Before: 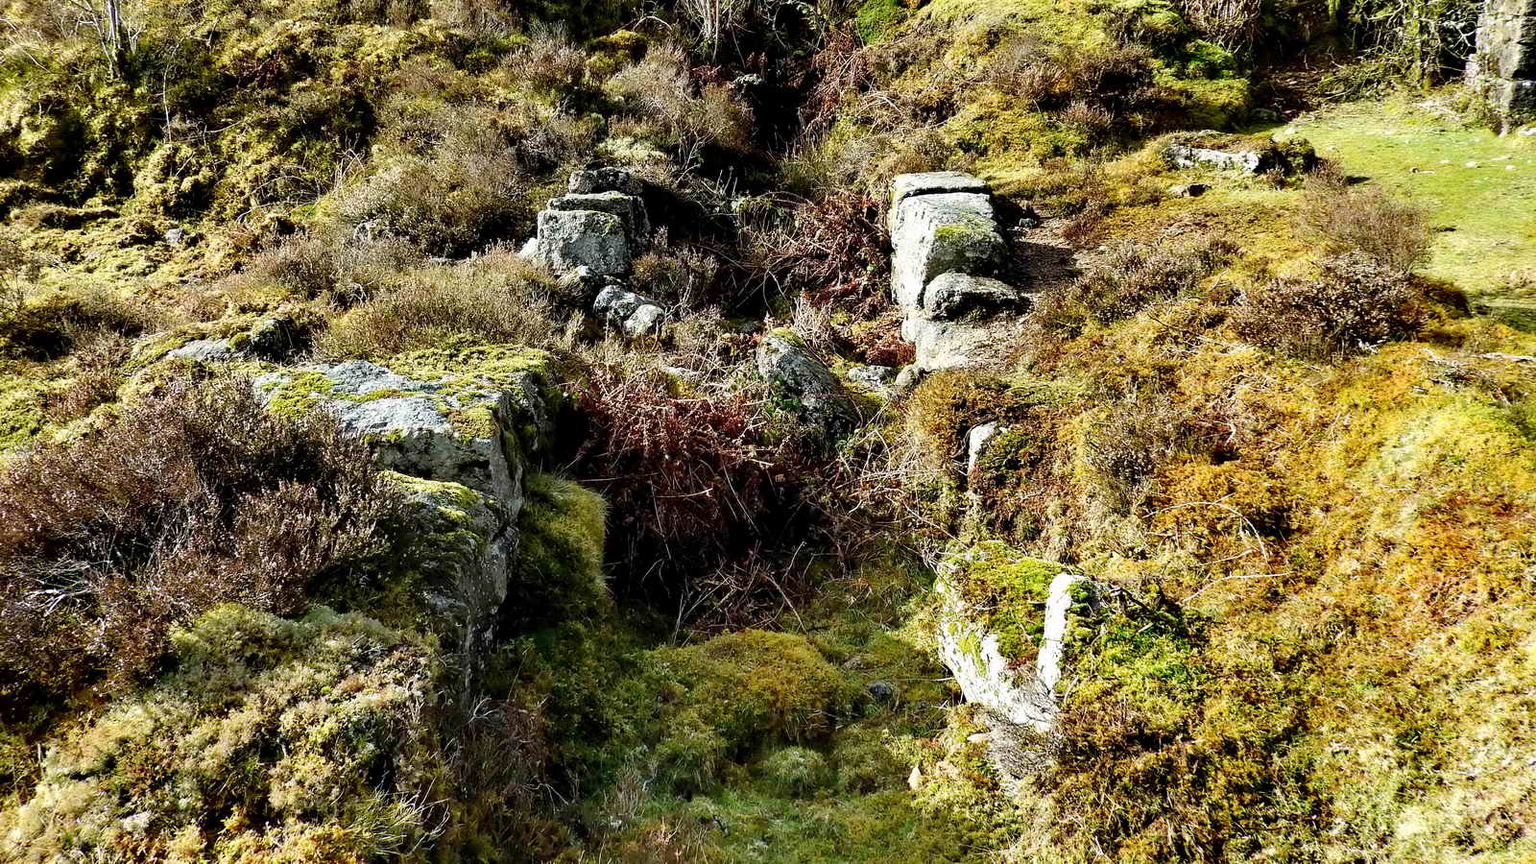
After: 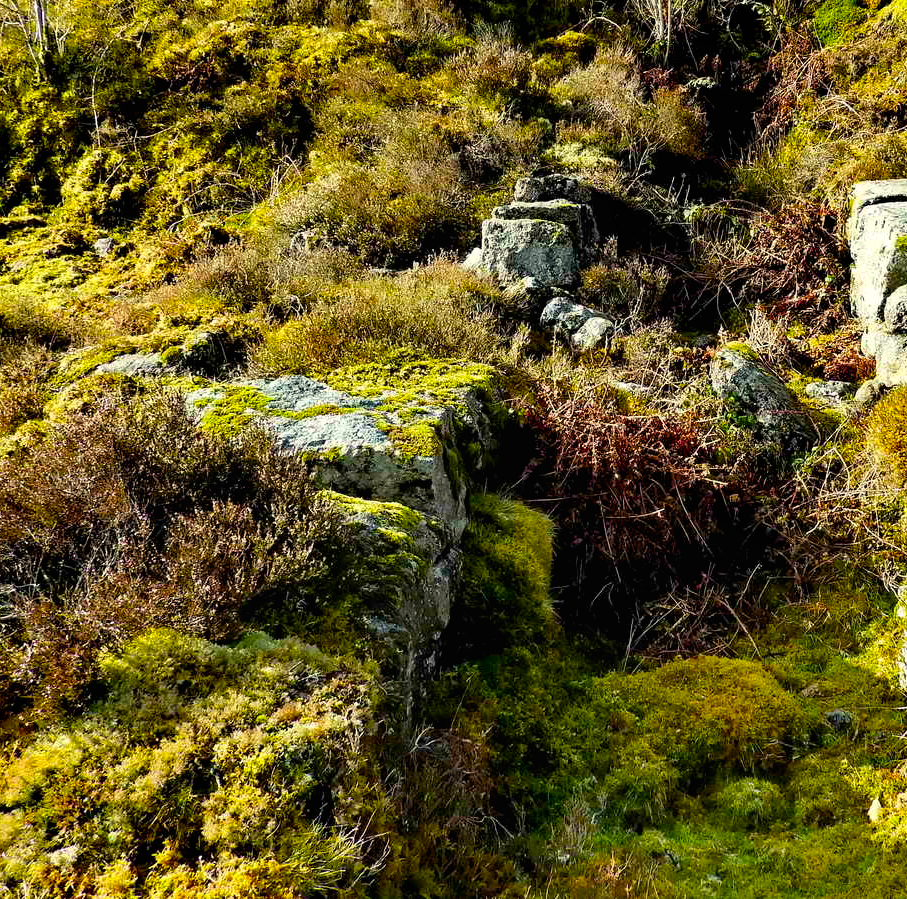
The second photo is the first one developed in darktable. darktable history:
crop: left 4.898%, right 38.383%
color balance rgb: highlights gain › luminance 6.539%, highlights gain › chroma 2.606%, highlights gain › hue 90.32°, global offset › luminance -0.273%, global offset › hue 259.96°, perceptual saturation grading › global saturation 25.219%, global vibrance 41.831%
local contrast: mode bilateral grid, contrast 100, coarseness 99, detail 92%, midtone range 0.2
